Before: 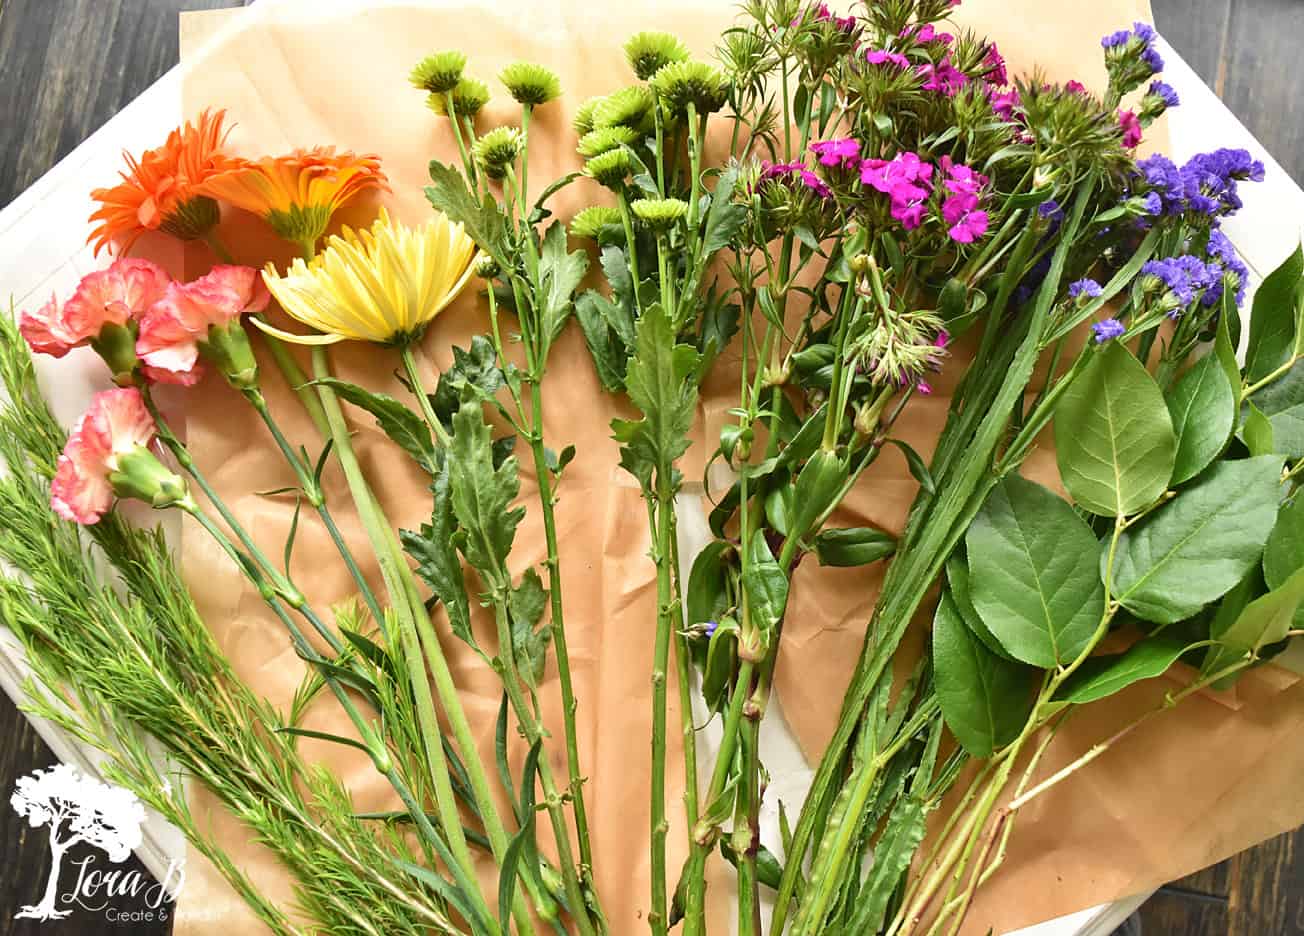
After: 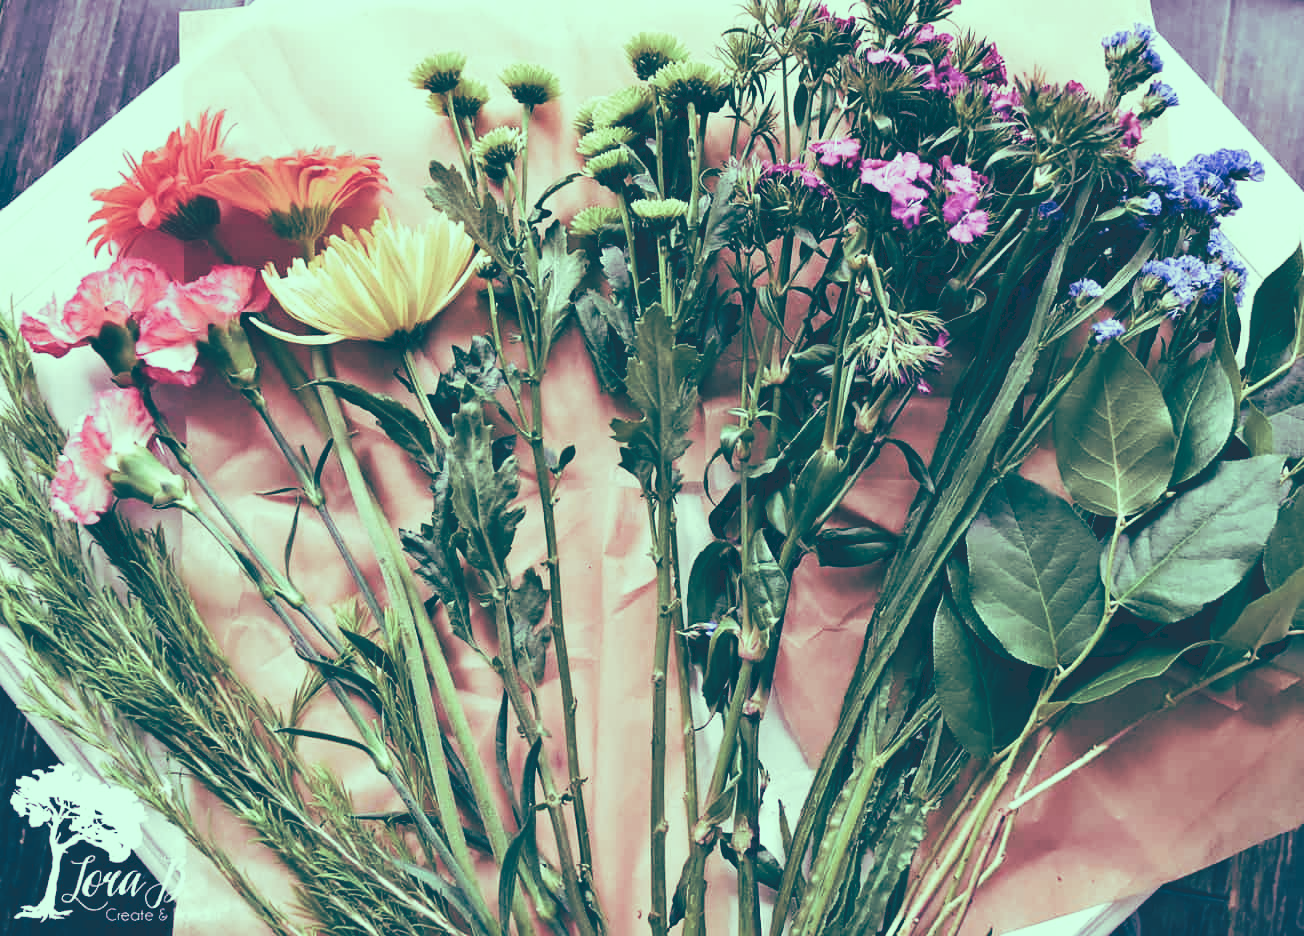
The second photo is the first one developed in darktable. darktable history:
tone curve: curves: ch0 [(0, 0) (0.003, 0.183) (0.011, 0.183) (0.025, 0.184) (0.044, 0.188) (0.069, 0.197) (0.1, 0.204) (0.136, 0.212) (0.177, 0.226) (0.224, 0.24) (0.277, 0.273) (0.335, 0.322) (0.399, 0.388) (0.468, 0.468) (0.543, 0.579) (0.623, 0.686) (0.709, 0.792) (0.801, 0.877) (0.898, 0.939) (1, 1)], preserve colors none
color look up table: target L [96.33, 90.68, 85.58, 87.95, 72.97, 57.99, 52.92, 53.02, 48.17, 45.69, 29.69, 27.48, 6.868, 200.75, 87.78, 73.72, 65.84, 70.67, 59.57, 47.21, 43.56, 42.82, 41.51, 37.76, 36.06, 24.71, 18.75, 10.87, 88.96, 72.95, 81.09, 72.62, 58.29, 66.89, 52.84, 44.19, 47.85, 35.99, 40.06, 20.32, 22.56, 11.97, 7.404, 92.63, 83.69, 66.86, 55.83, 58.04, 38.89], target a [-41.65, -44.12, -27.59, -50.15, -16.56, -12.52, -24.97, 4.004, -17.75, 3.868, -25.58, -38.35, -16.11, 0, -22.78, 2.63, 7.732, 10.73, 7.287, 51.03, 43.13, 23.41, 21.32, 6.582, 31.02, 22.82, -50.31, -27.22, -25.54, 6.26, -2.193, -1.621, 4.6, -16.12, 36.44, 28.61, 11.44, 9.683, 21.19, -37.97, 1.08, -27.84, -14.49, -50.62, -44.2, -16.55, -20.38, -15.91, -8.806], target b [19.11, 39.38, 33.86, 25.77, 7.894, 19.04, 12.75, 13.01, 1.09, -5.38, -14.81, -11.79, -34.43, -0.001, 12.14, 6.504, 23.8, -2.588, -6.462, 12.57, -6.281, -9.135, 1.707, -16.15, -15.38, -11.64, -20.12, -34.8, 4.179, -6.236, -6.034, -20.11, -23.89, -27.5, -25.47, -24.32, -43.81, -23.28, -56.12, -26.31, -41.84, -41.05, -44.37, 13.55, -1.366, -10.16, -9.151, -25.02, -27.47], num patches 49
